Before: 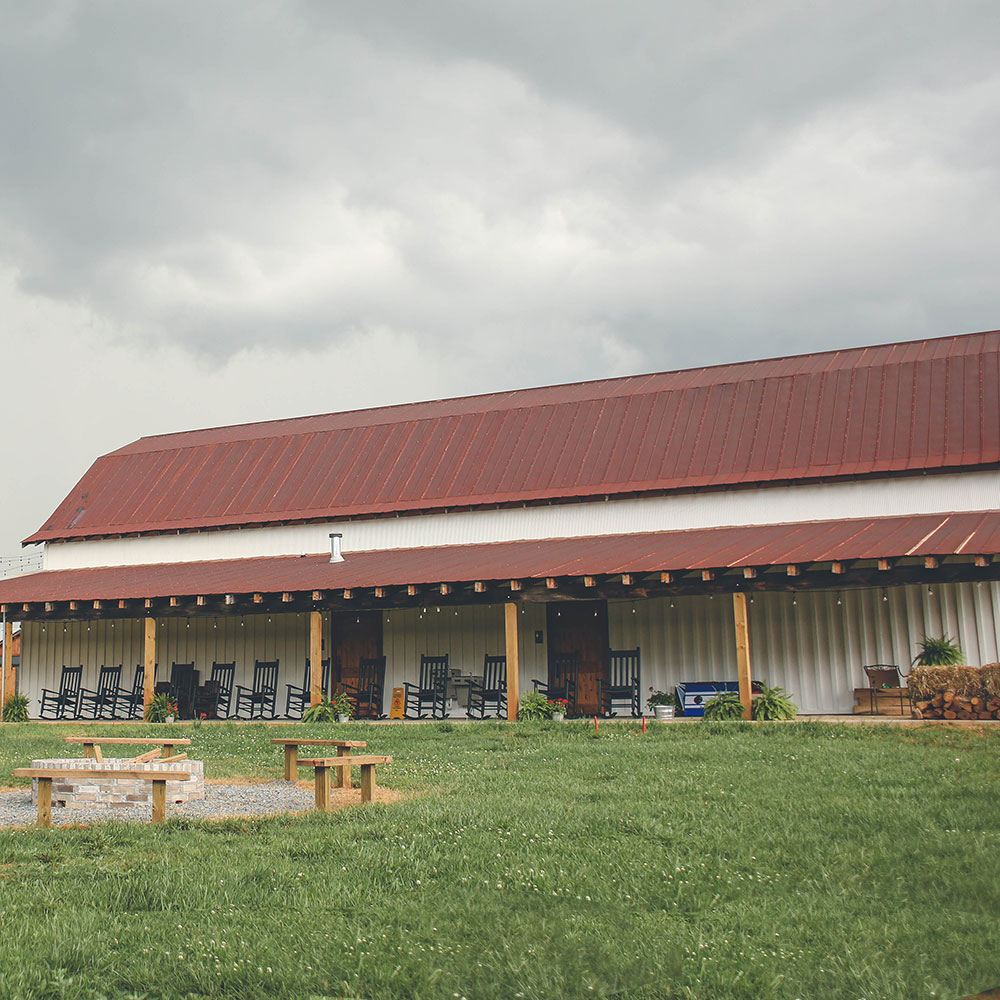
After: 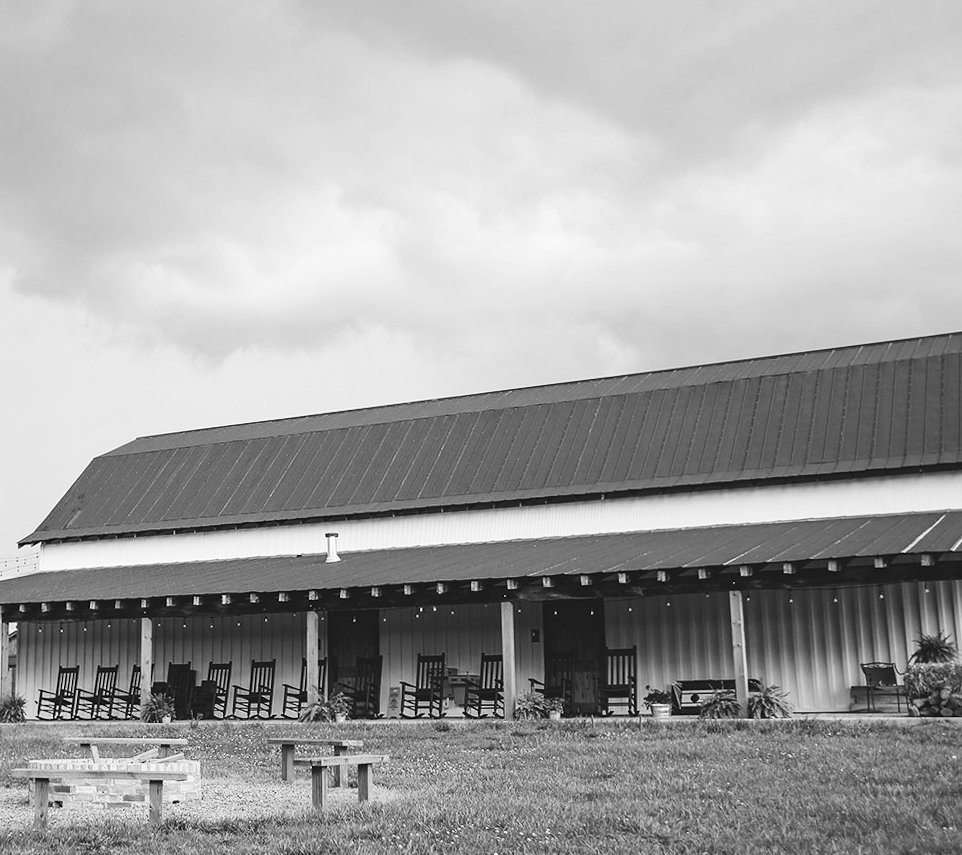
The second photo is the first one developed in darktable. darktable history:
monochrome: on, module defaults
crop and rotate: angle 0.2°, left 0.275%, right 3.127%, bottom 14.18%
contrast brightness saturation: contrast 0.25, saturation -0.31
shadows and highlights: shadows 37.27, highlights -28.18, soften with gaussian
